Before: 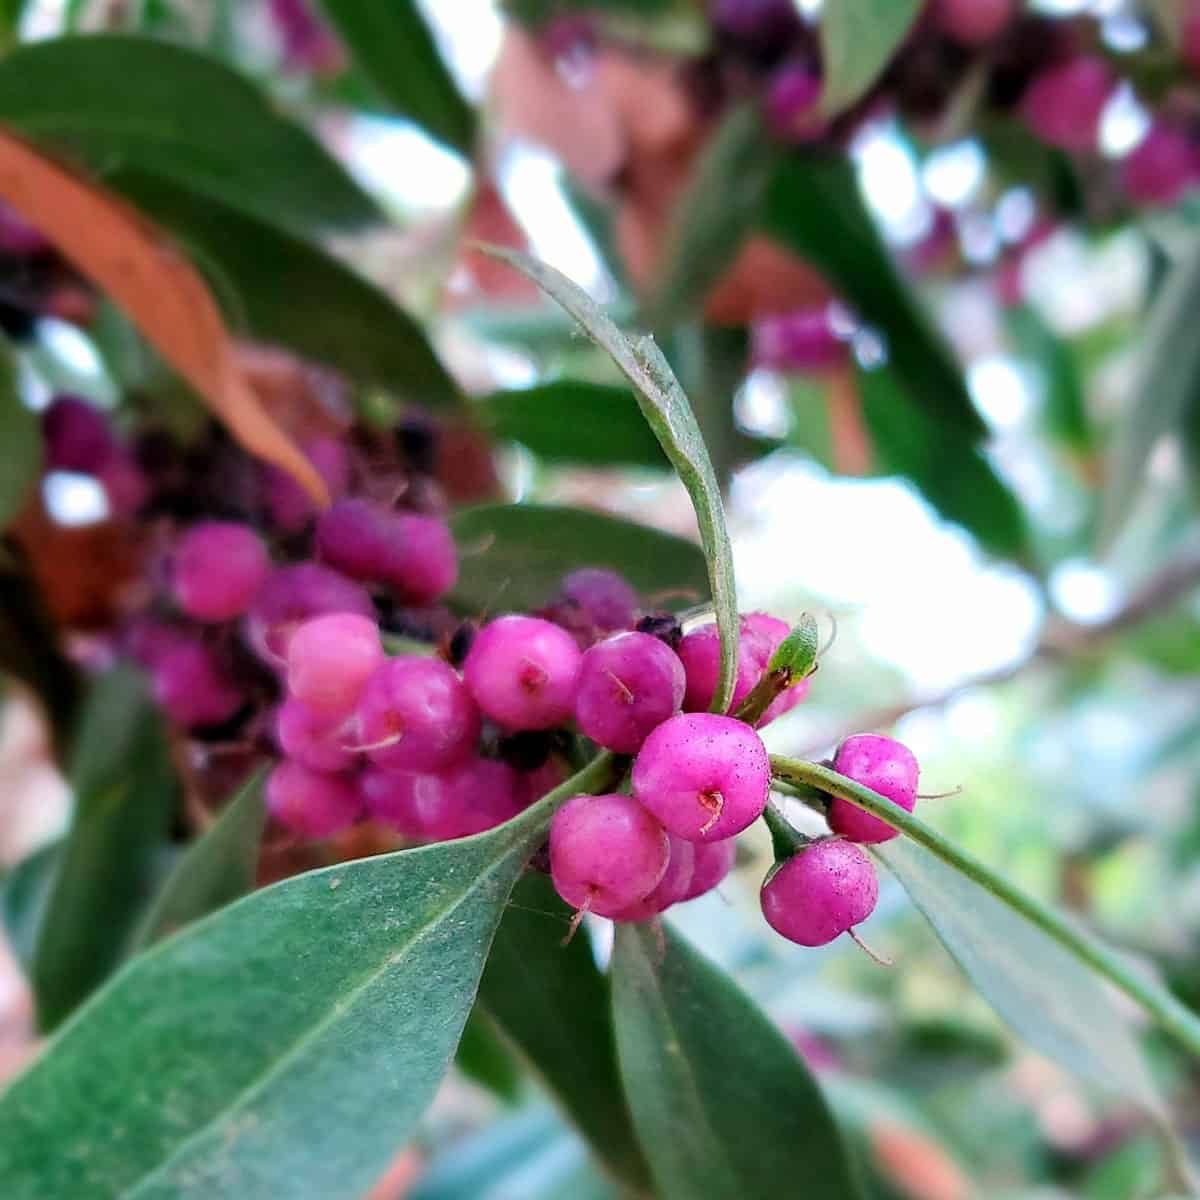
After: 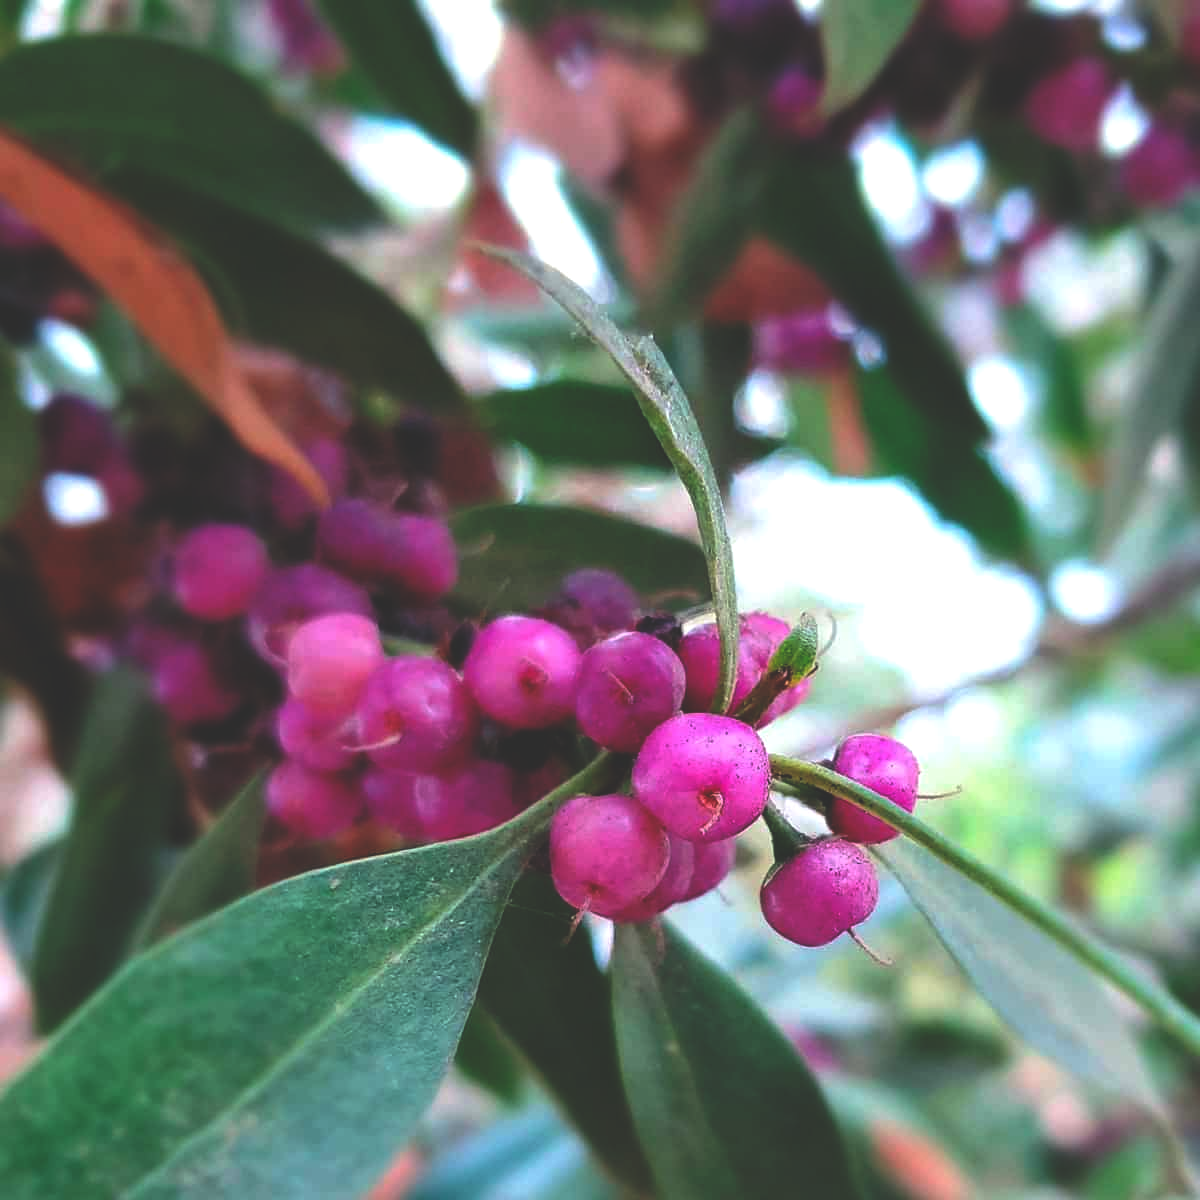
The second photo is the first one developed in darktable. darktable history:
rgb curve: curves: ch0 [(0, 0.186) (0.314, 0.284) (0.775, 0.708) (1, 1)], compensate middle gray true, preserve colors none
exposure: black level correction 0.001, exposure 0.14 EV, compensate highlight preservation false
